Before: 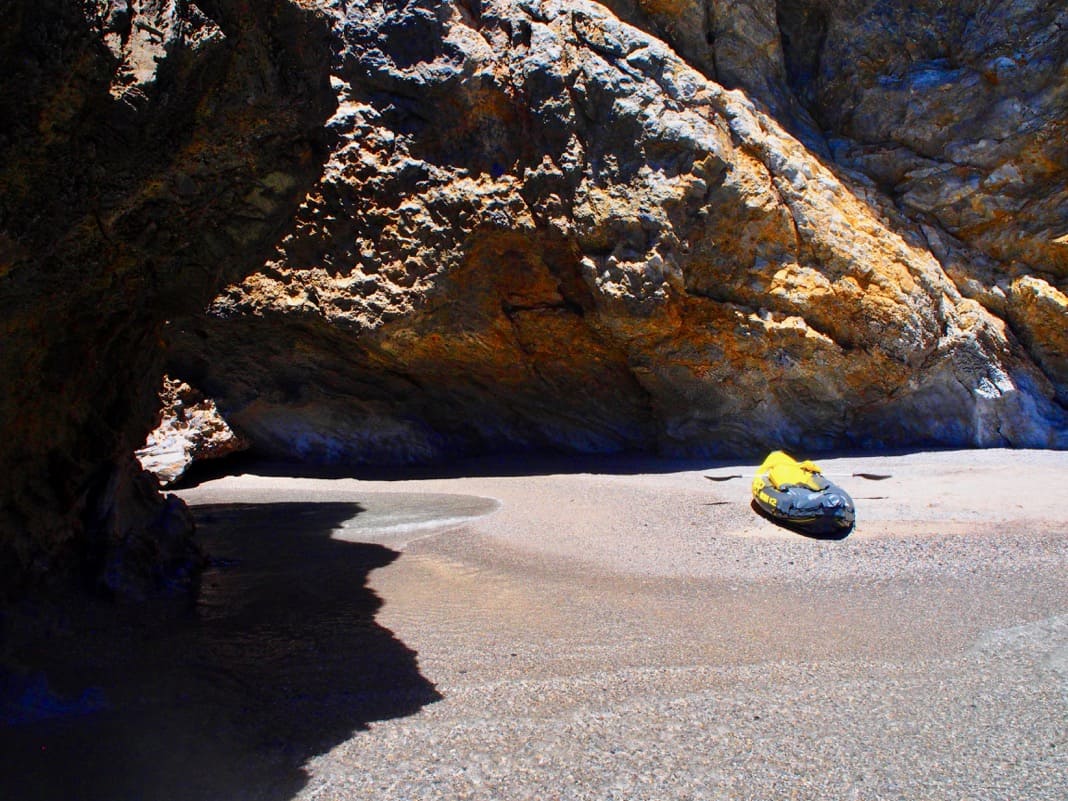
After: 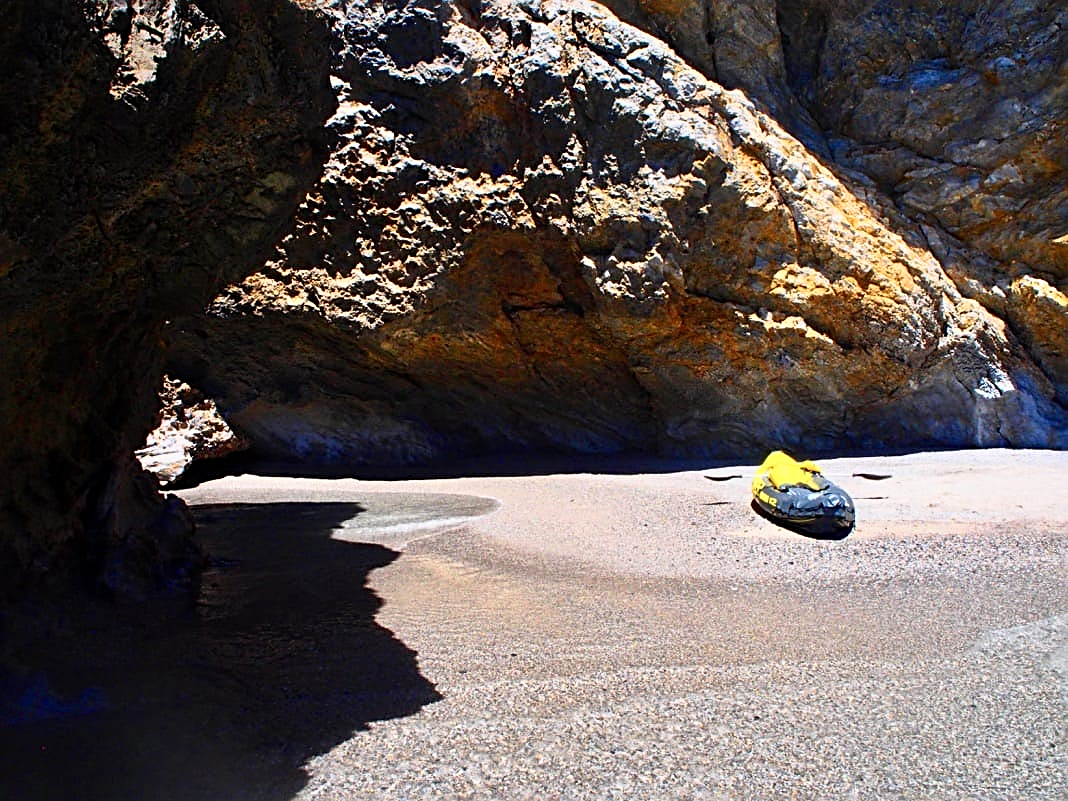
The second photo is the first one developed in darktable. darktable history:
sharpen: radius 2.543, amount 0.636
base curve: curves: ch0 [(0, 0) (0.257, 0.25) (0.482, 0.586) (0.757, 0.871) (1, 1)]
